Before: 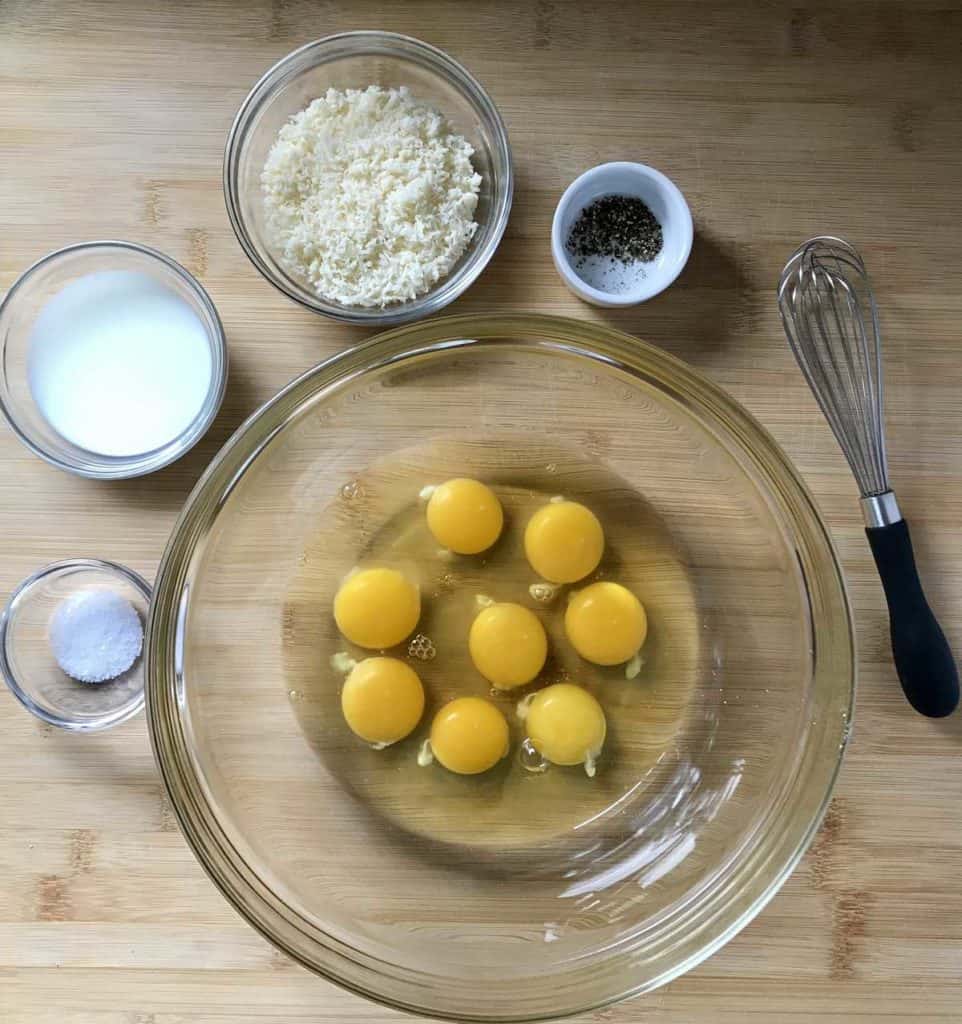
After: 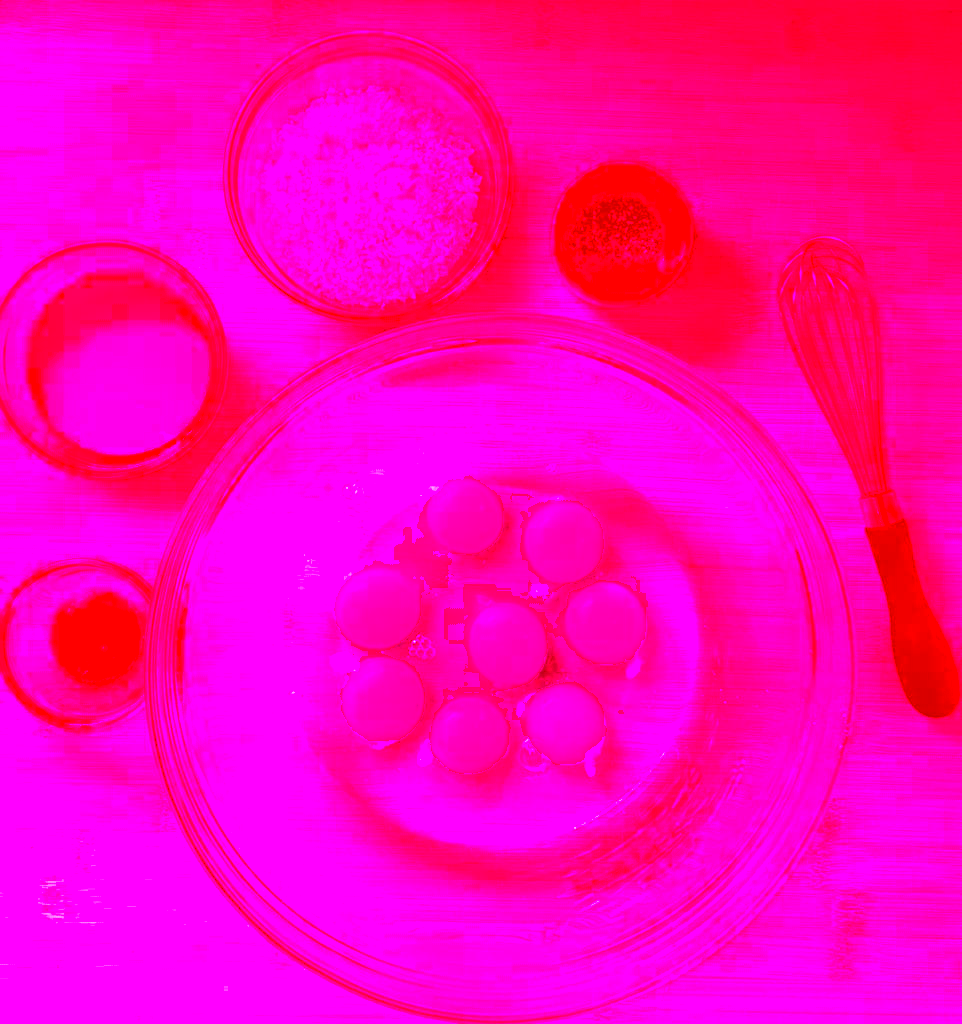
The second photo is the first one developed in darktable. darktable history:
color correction: highlights a* -39.1, highlights b* -39.86, shadows a* -39.6, shadows b* -39.52, saturation -2.99
color zones: curves: ch0 [(0, 0.553) (0.123, 0.58) (0.23, 0.419) (0.468, 0.155) (0.605, 0.132) (0.723, 0.063) (0.833, 0.172) (0.921, 0.468)]; ch1 [(0.025, 0.645) (0.229, 0.584) (0.326, 0.551) (0.537, 0.446) (0.599, 0.911) (0.708, 1) (0.805, 0.944)]; ch2 [(0.086, 0.468) (0.254, 0.464) (0.638, 0.564) (0.702, 0.592) (0.768, 0.564)], mix 101.05%
